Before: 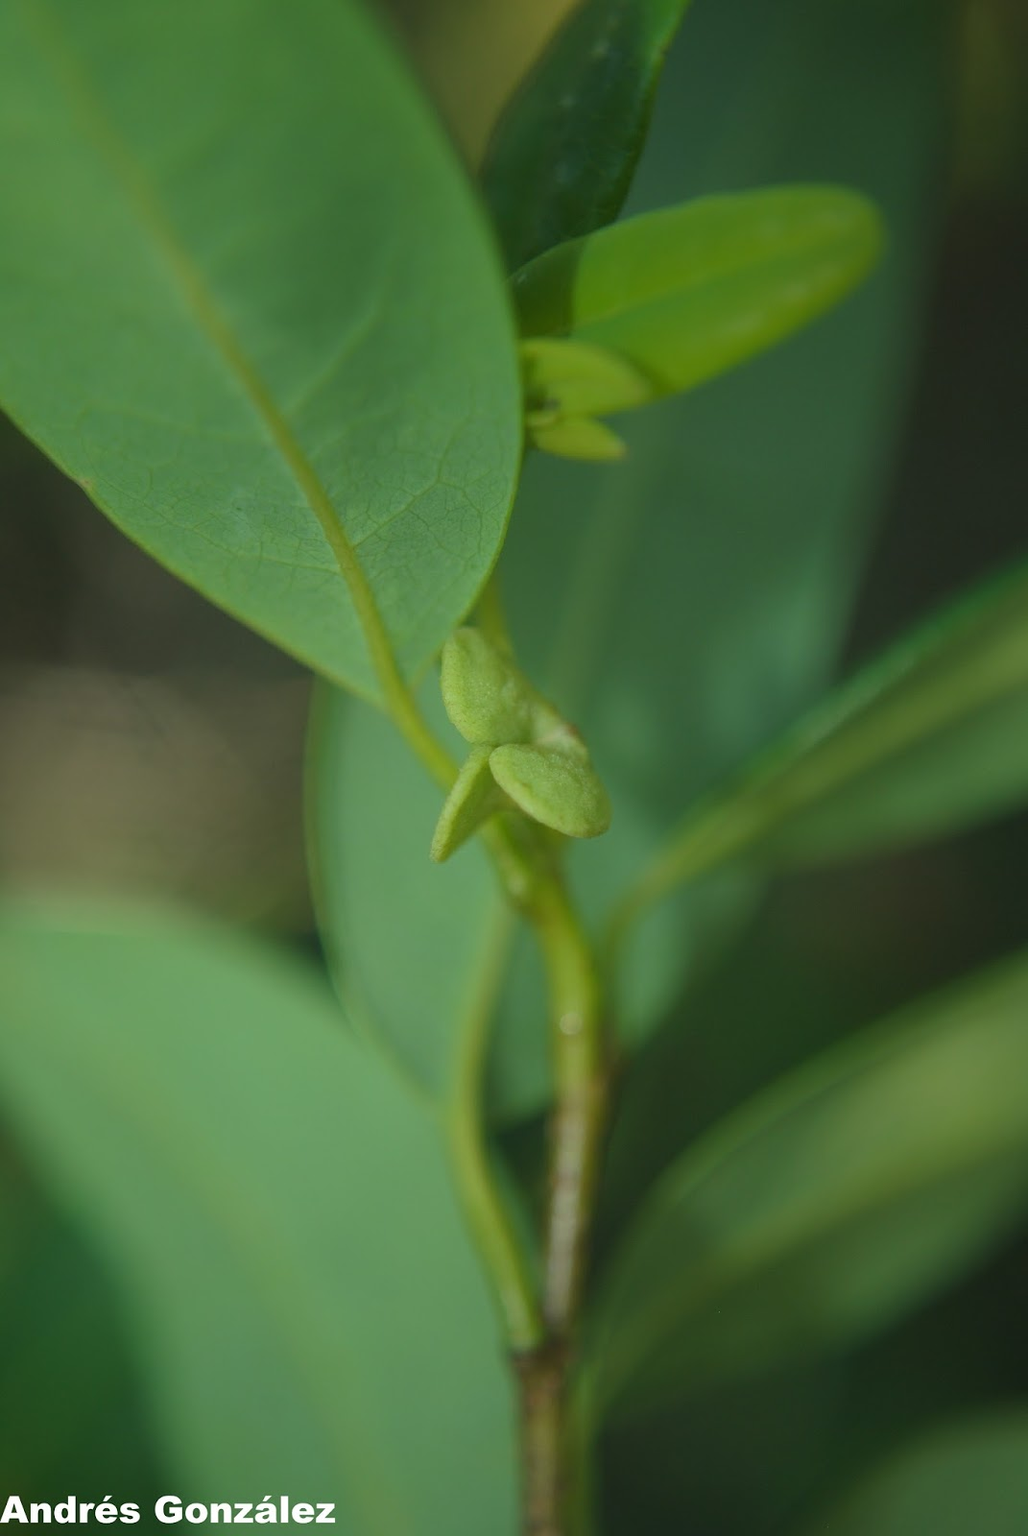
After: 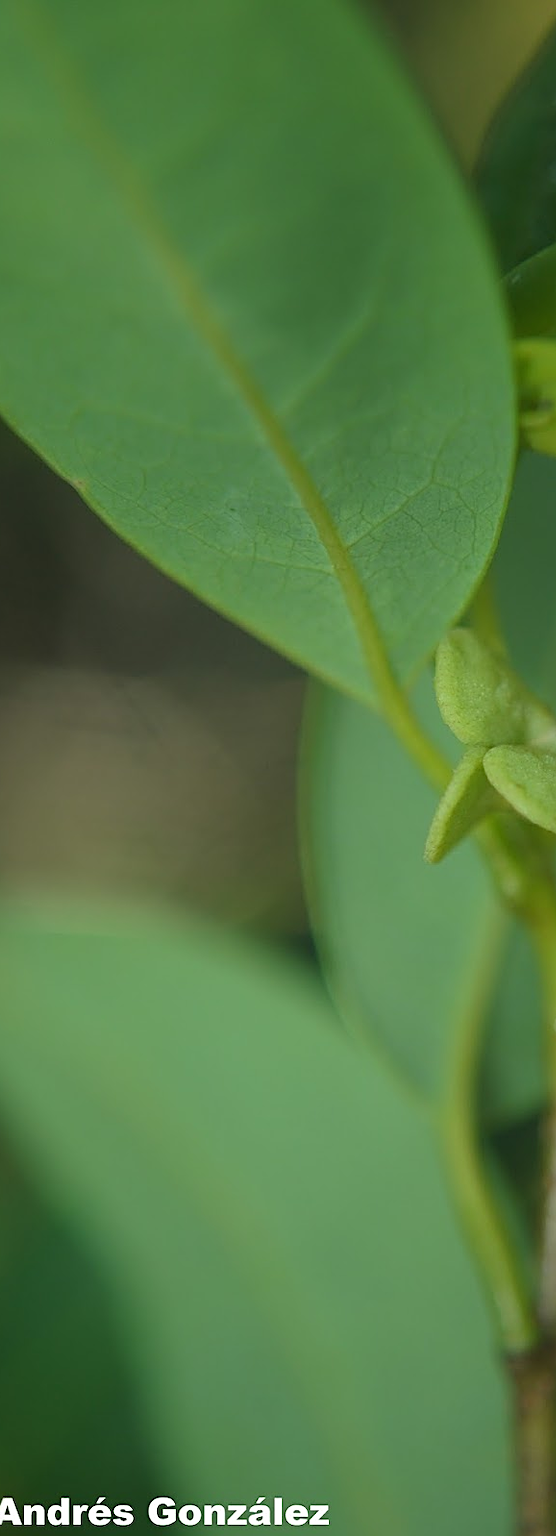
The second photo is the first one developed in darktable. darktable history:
crop: left 0.746%, right 45.148%, bottom 0.082%
sharpen: on, module defaults
